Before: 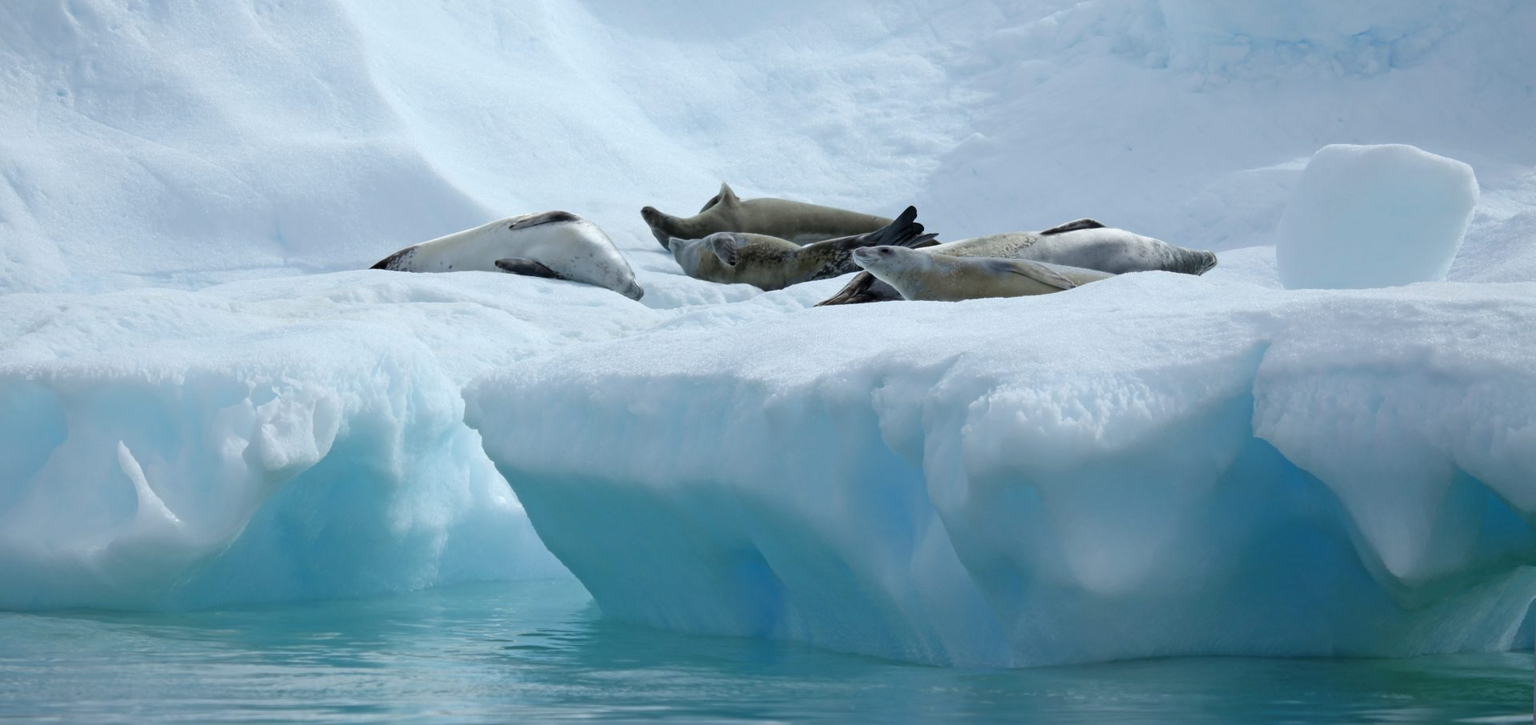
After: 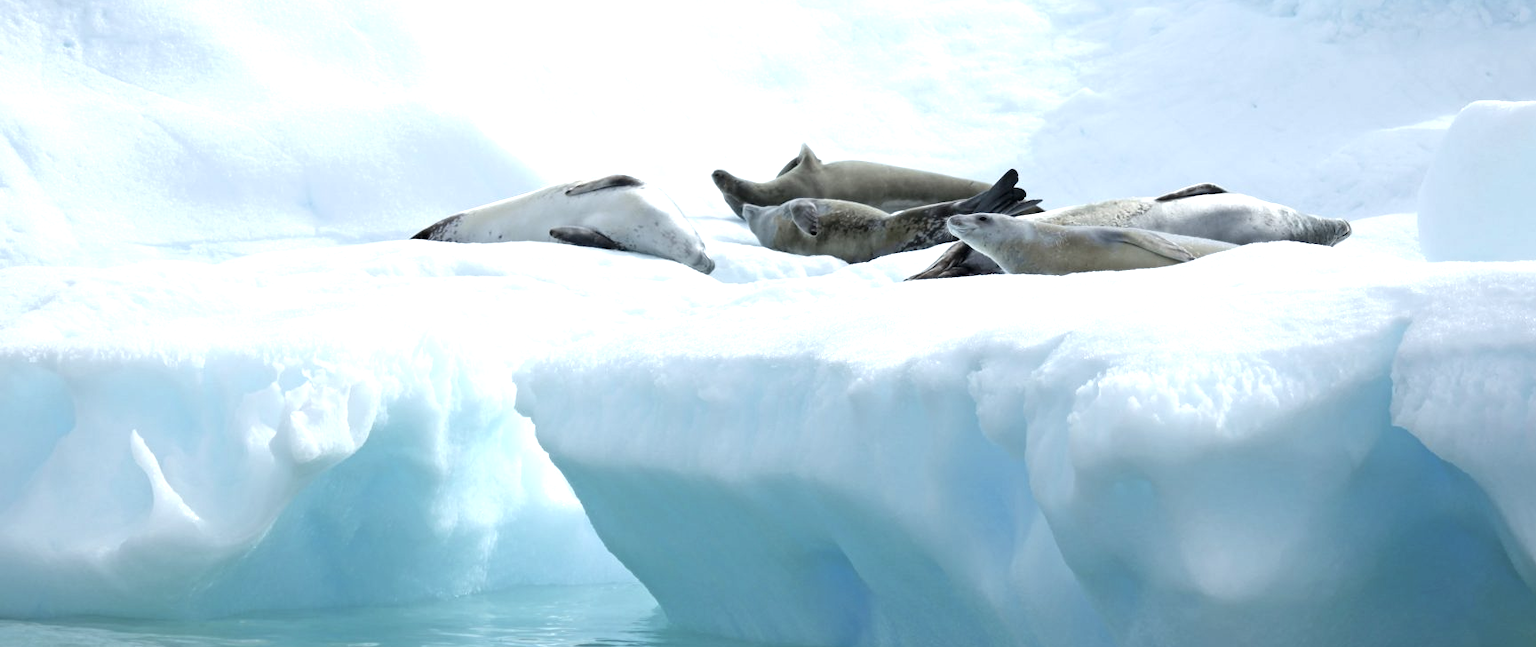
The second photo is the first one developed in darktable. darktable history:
color correction: highlights b* -0.018, saturation 0.772
crop: top 7.457%, right 9.9%, bottom 11.969%
exposure: exposure 0.814 EV, compensate highlight preservation false
